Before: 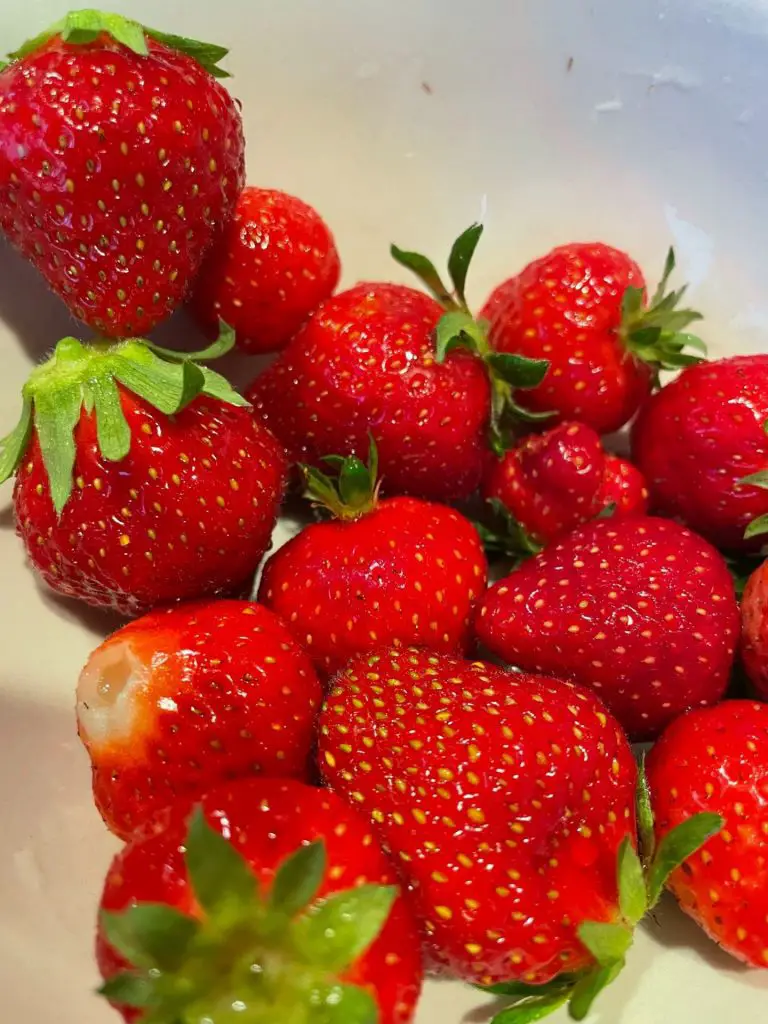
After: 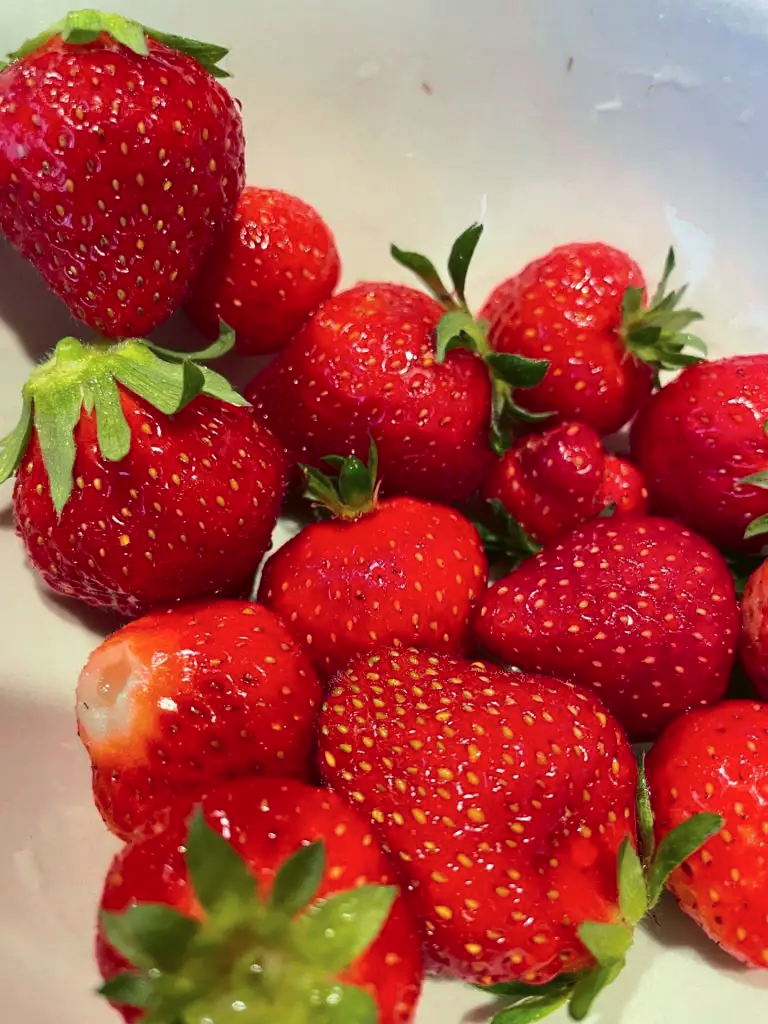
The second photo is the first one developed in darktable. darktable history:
tone curve: curves: ch0 [(0, 0.021) (0.059, 0.053) (0.212, 0.18) (0.337, 0.304) (0.495, 0.505) (0.725, 0.731) (0.89, 0.919) (1, 1)]; ch1 [(0, 0) (0.094, 0.081) (0.285, 0.299) (0.413, 0.43) (0.479, 0.475) (0.54, 0.55) (0.615, 0.65) (0.683, 0.688) (1, 1)]; ch2 [(0, 0) (0.257, 0.217) (0.434, 0.434) (0.498, 0.507) (0.599, 0.578) (1, 1)], color space Lab, independent channels, preserve colors none
